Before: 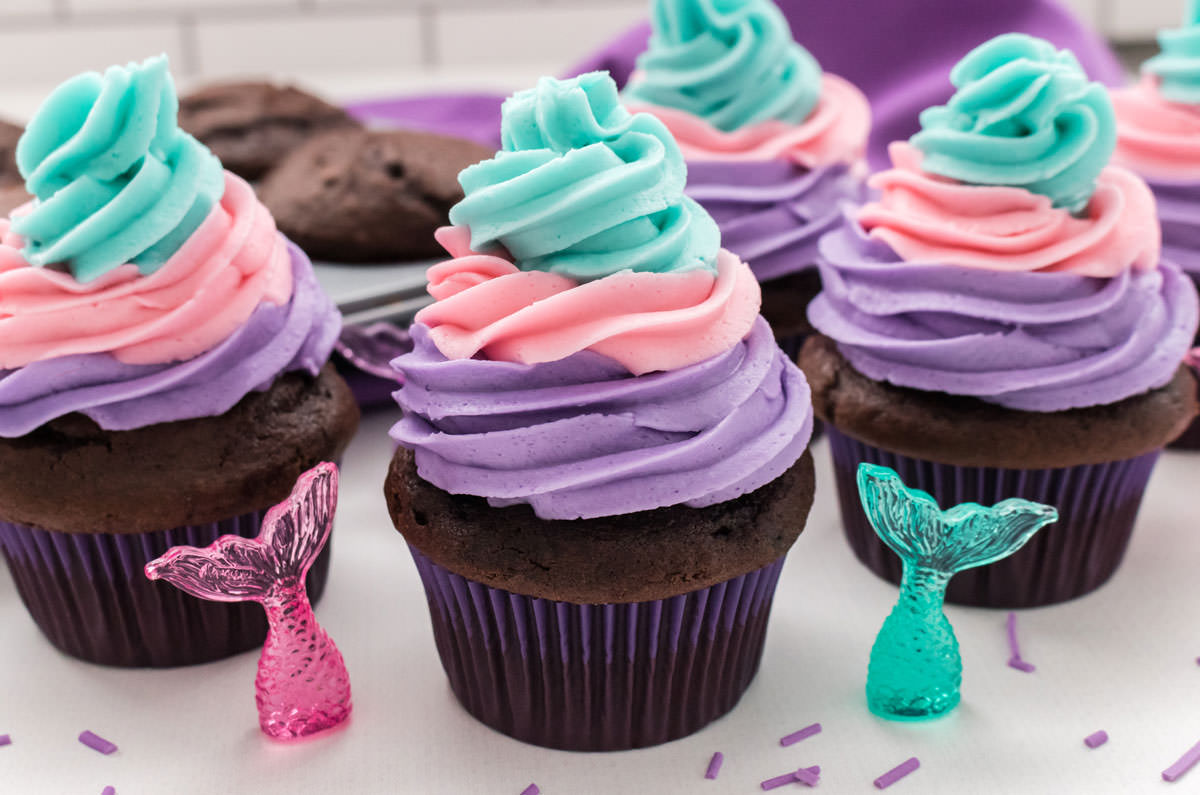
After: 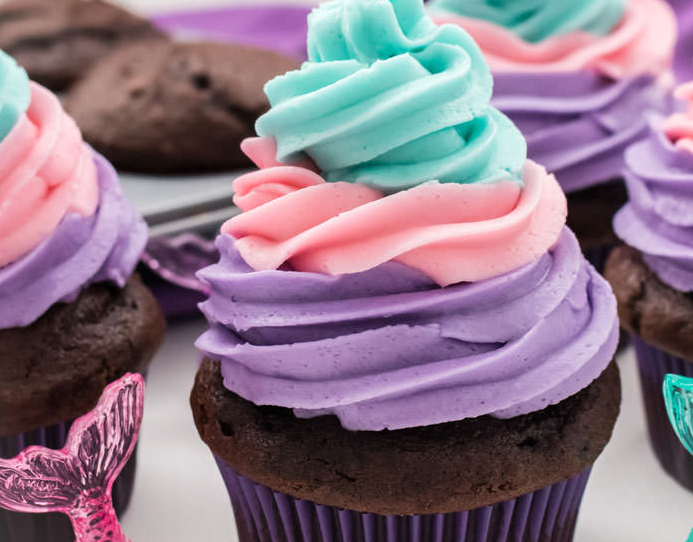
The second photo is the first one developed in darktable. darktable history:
vignetting: fall-off start 100%, brightness 0.05, saturation 0
crop: left 16.202%, top 11.208%, right 26.045%, bottom 20.557%
